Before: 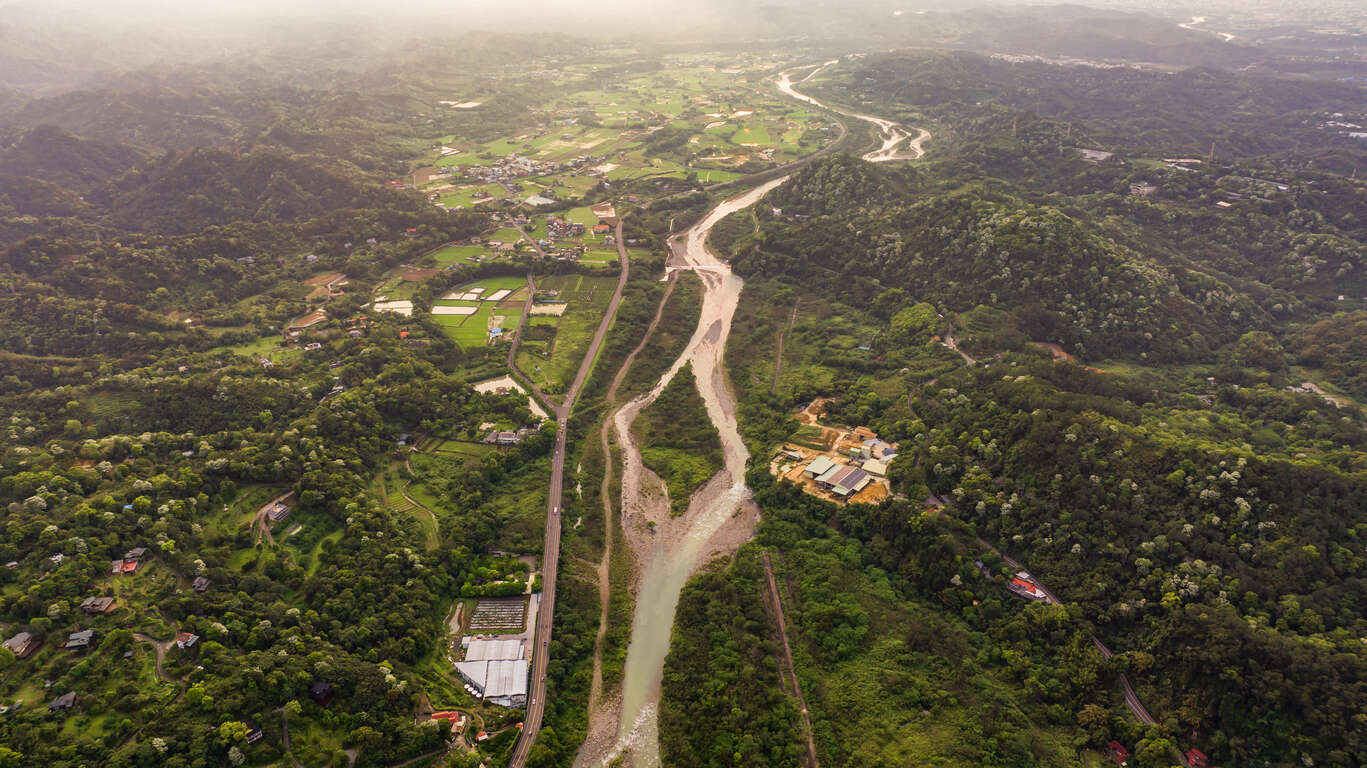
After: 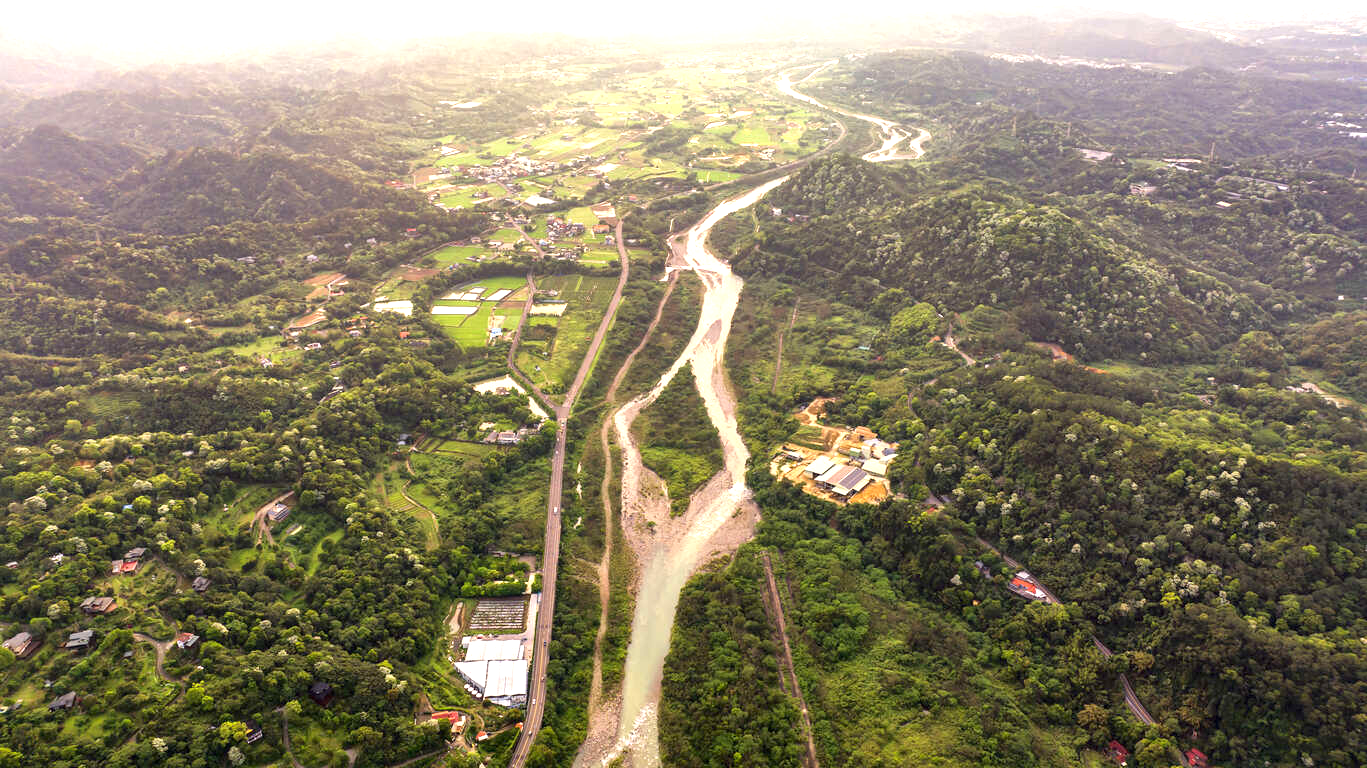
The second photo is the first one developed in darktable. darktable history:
local contrast: mode bilateral grid, contrast 20, coarseness 50, detail 120%, midtone range 0.2
exposure: black level correction 0.001, exposure 0.955 EV, compensate exposure bias true, compensate highlight preservation false
